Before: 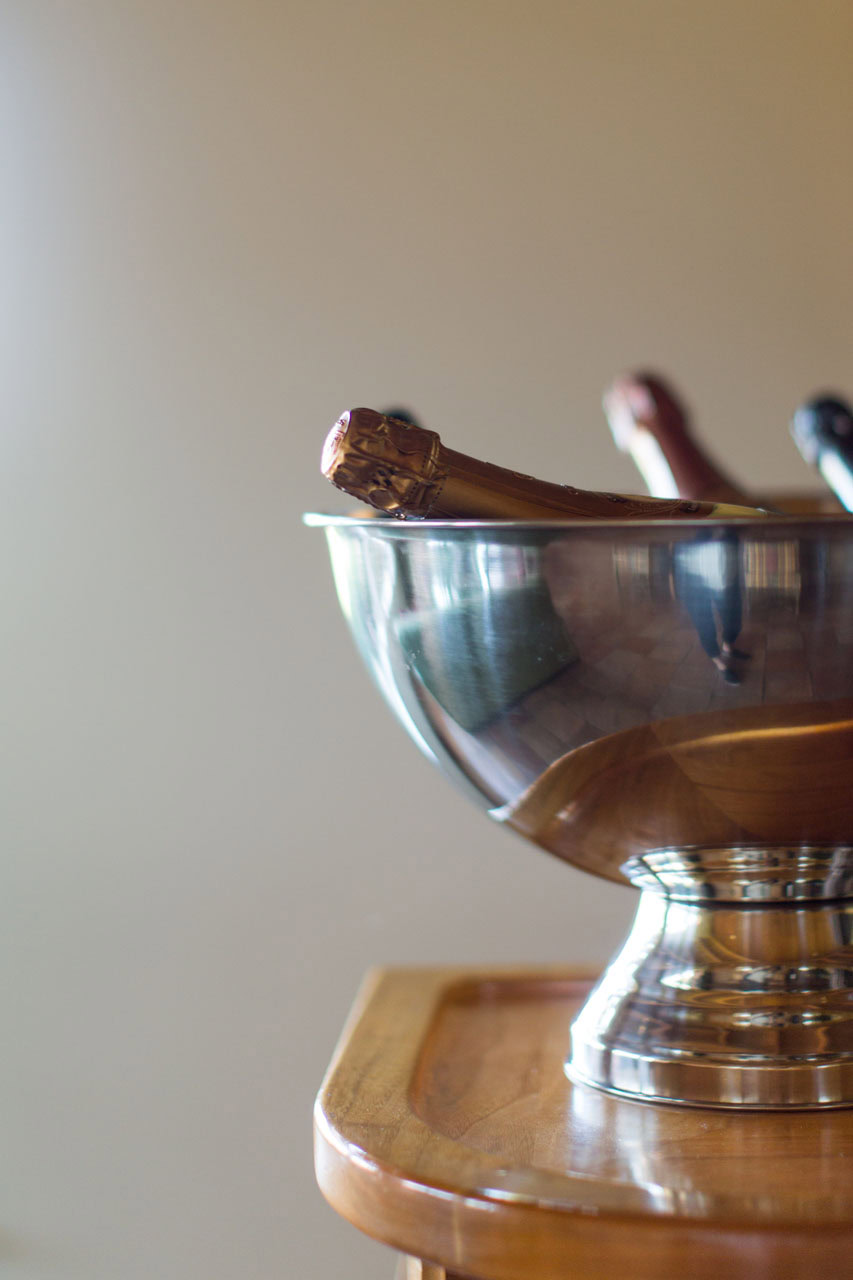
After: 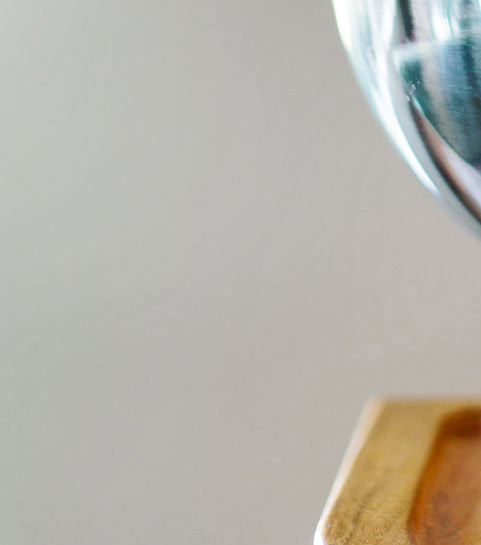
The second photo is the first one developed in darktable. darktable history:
local contrast: detail 110%
crop: top 44.483%, right 43.593%, bottom 12.892%
shadows and highlights: soften with gaussian
base curve: curves: ch0 [(0, 0) (0.032, 0.025) (0.121, 0.166) (0.206, 0.329) (0.605, 0.79) (1, 1)], preserve colors none
